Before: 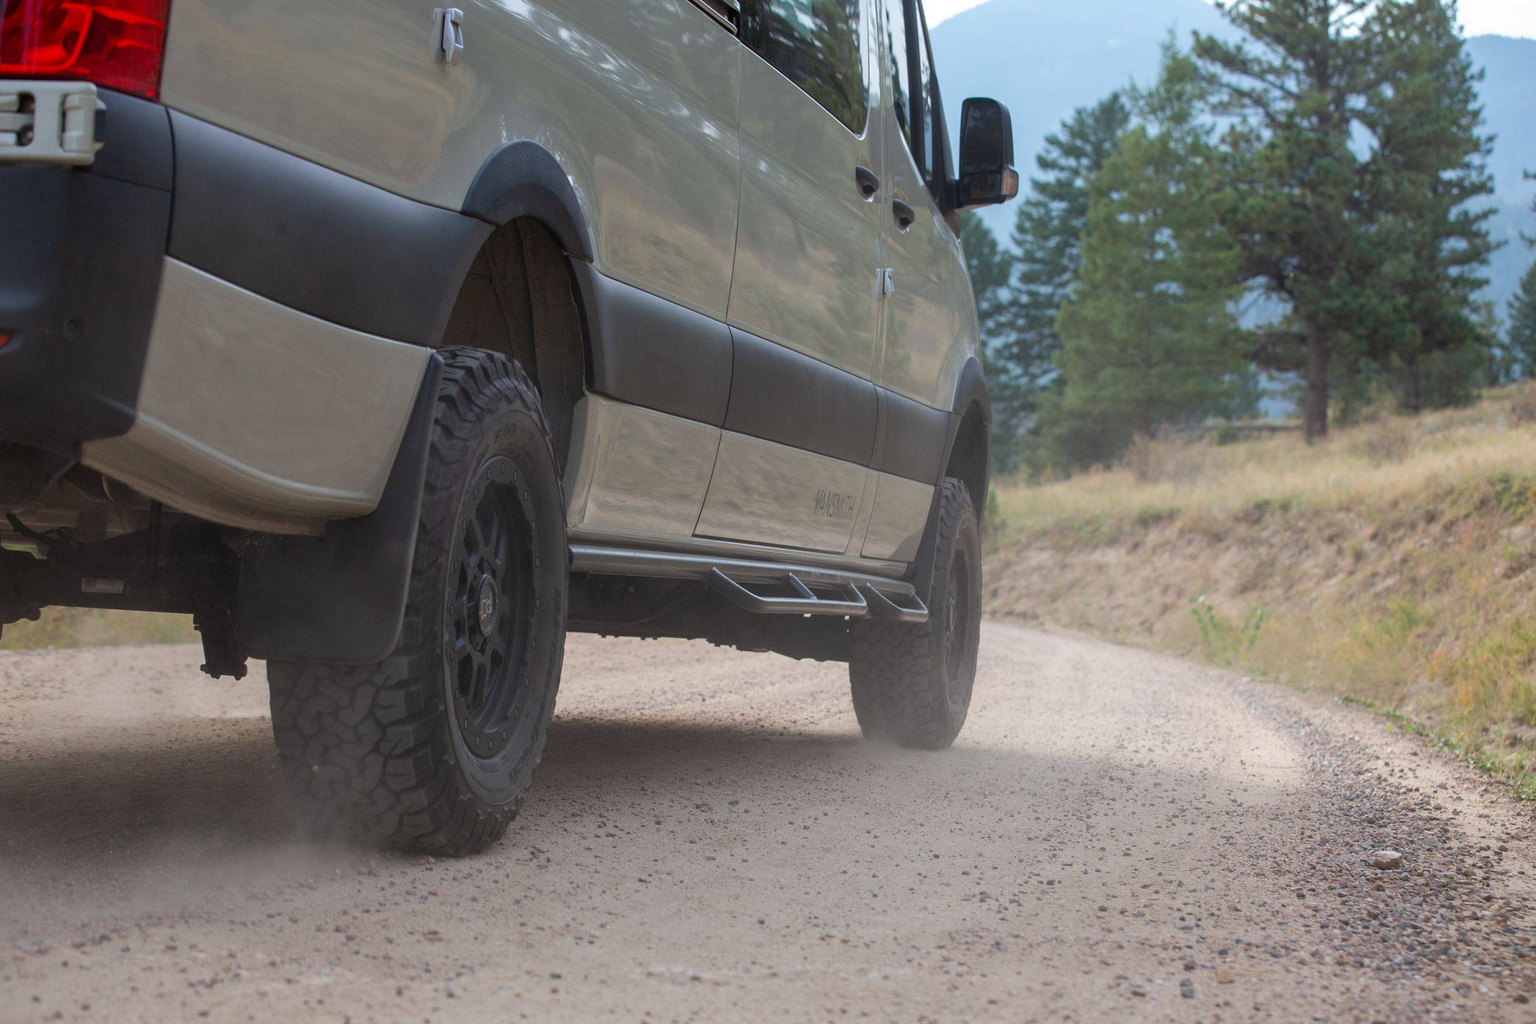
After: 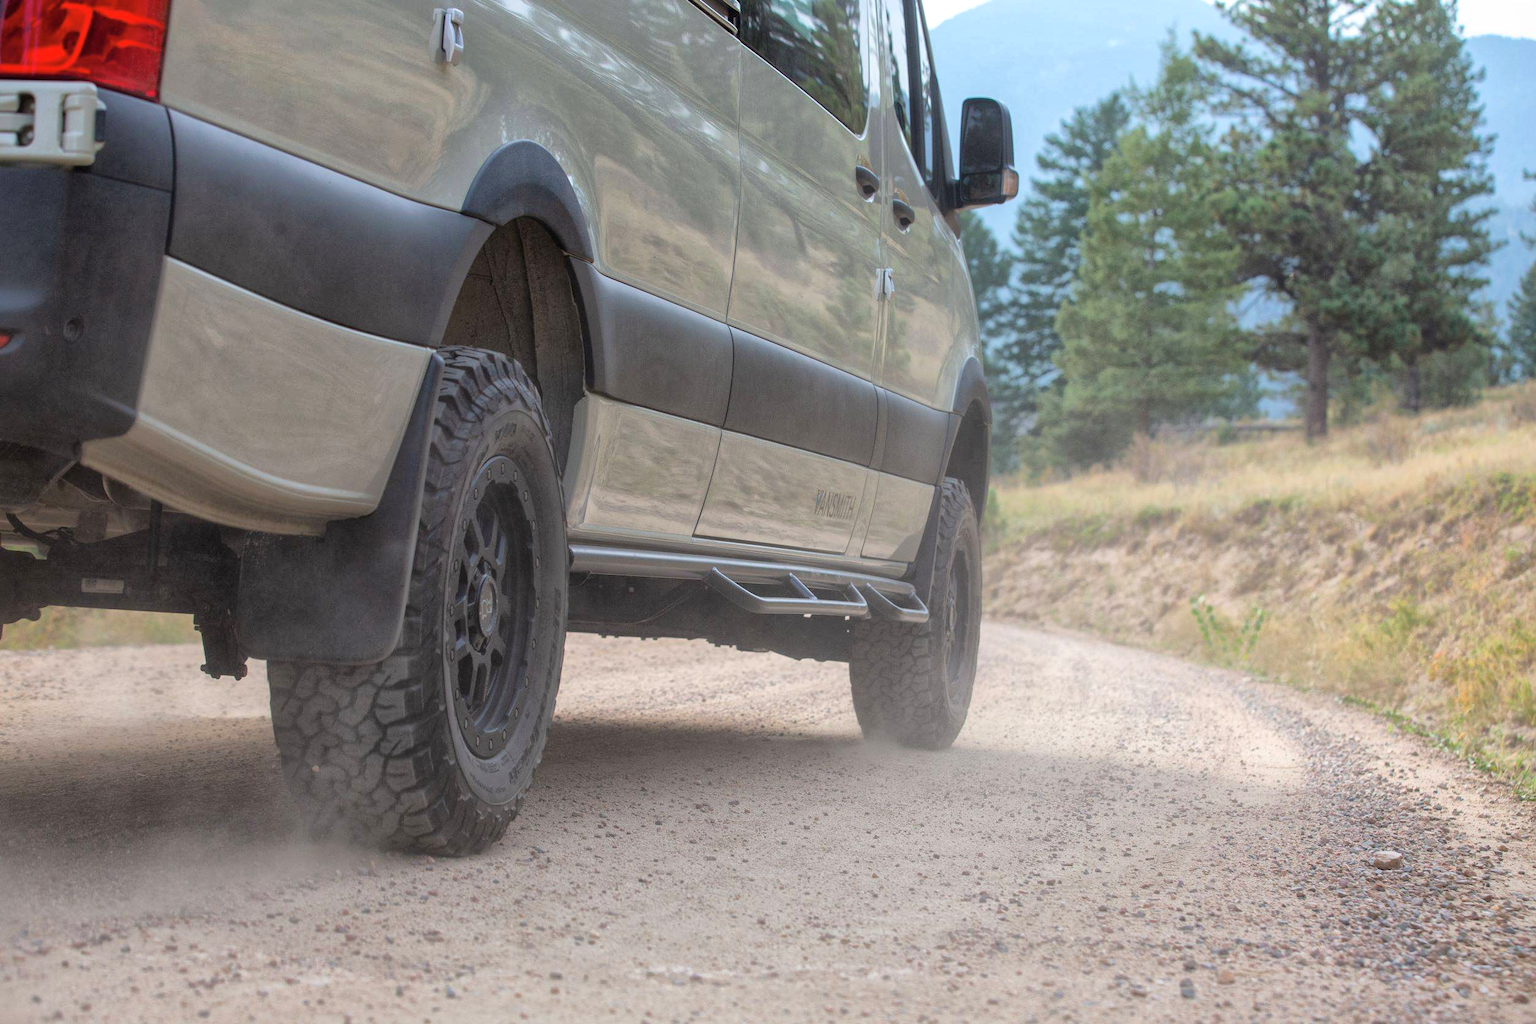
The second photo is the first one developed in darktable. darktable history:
exposure: black level correction 0, exposure 0.5 EV, compensate highlight preservation false
global tonemap: drago (1, 100), detail 1
